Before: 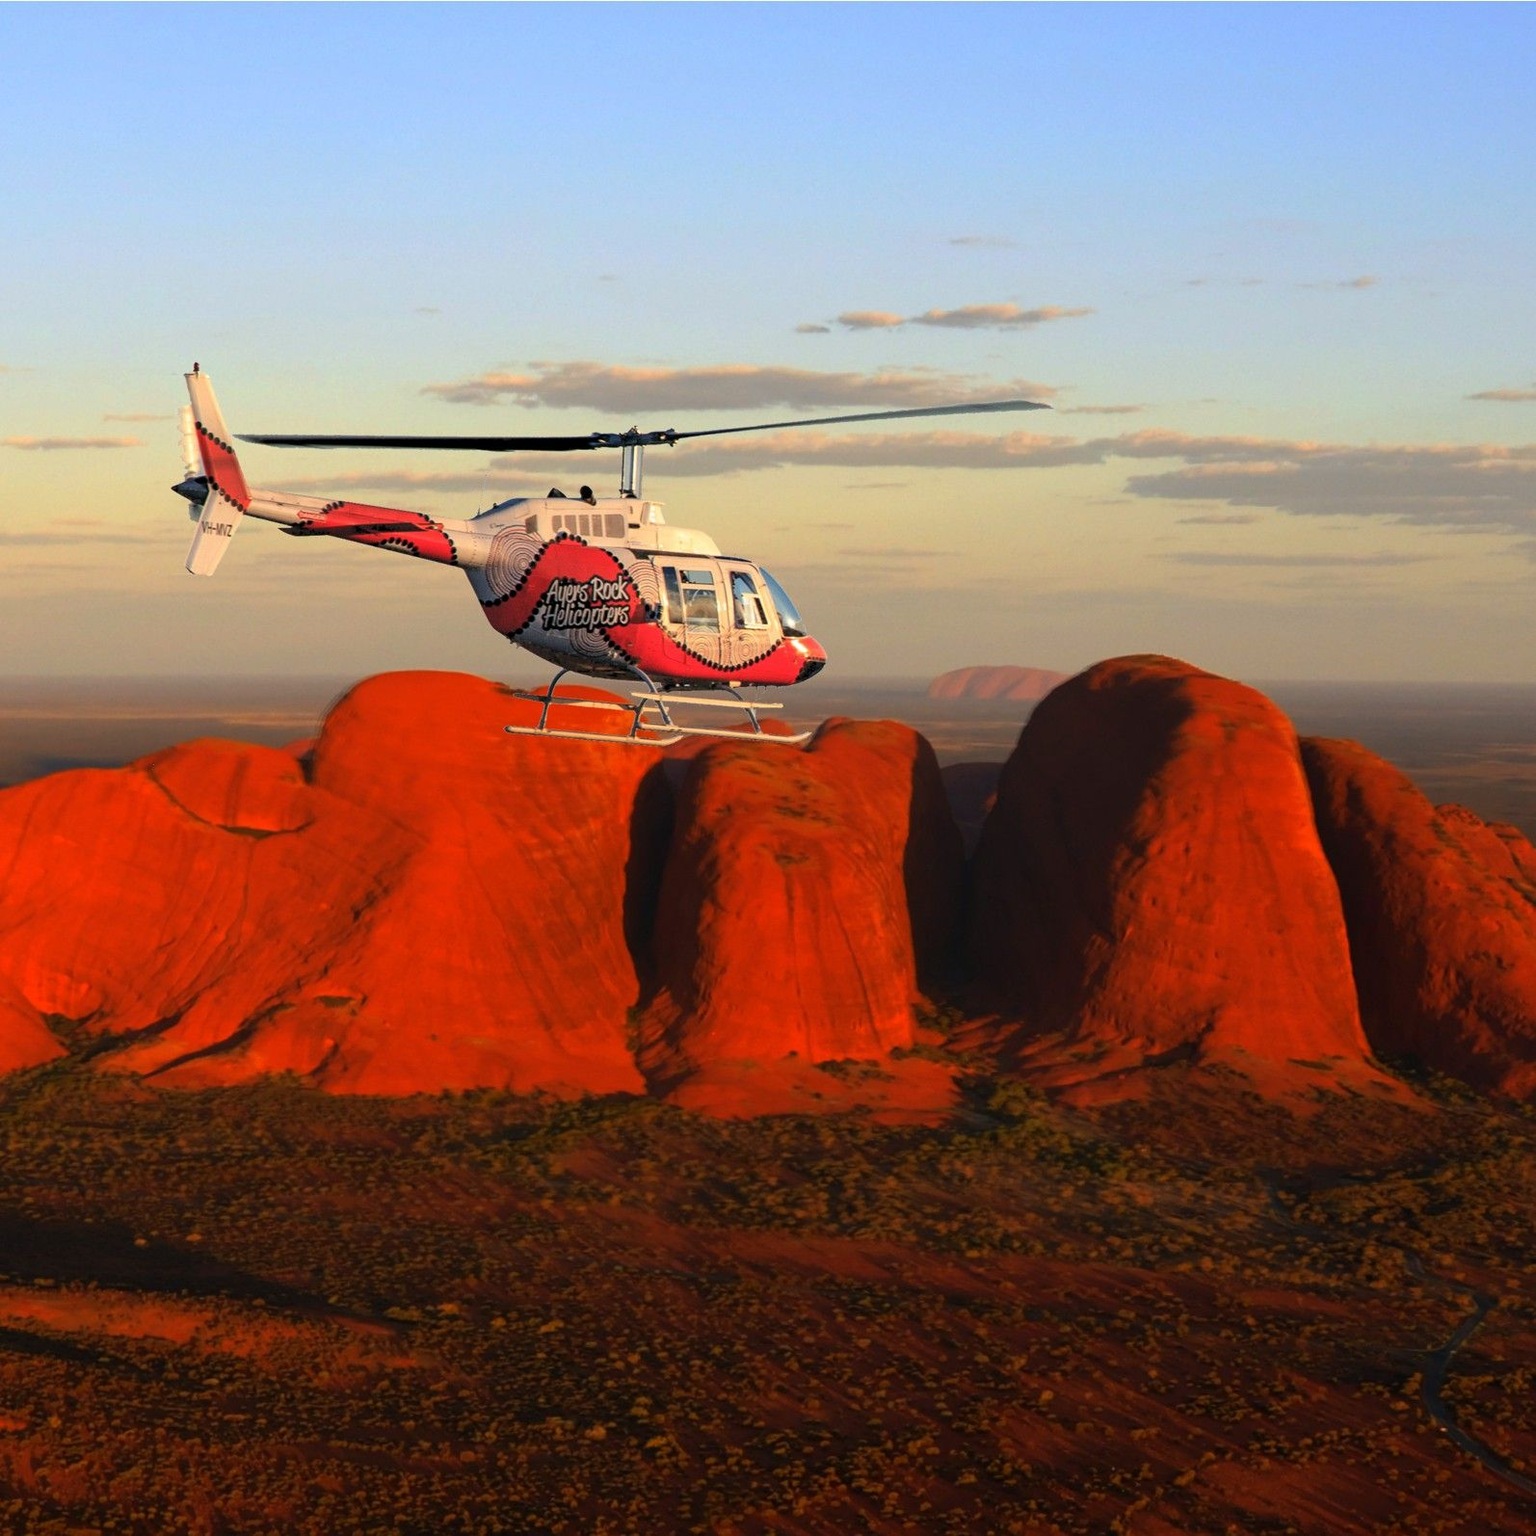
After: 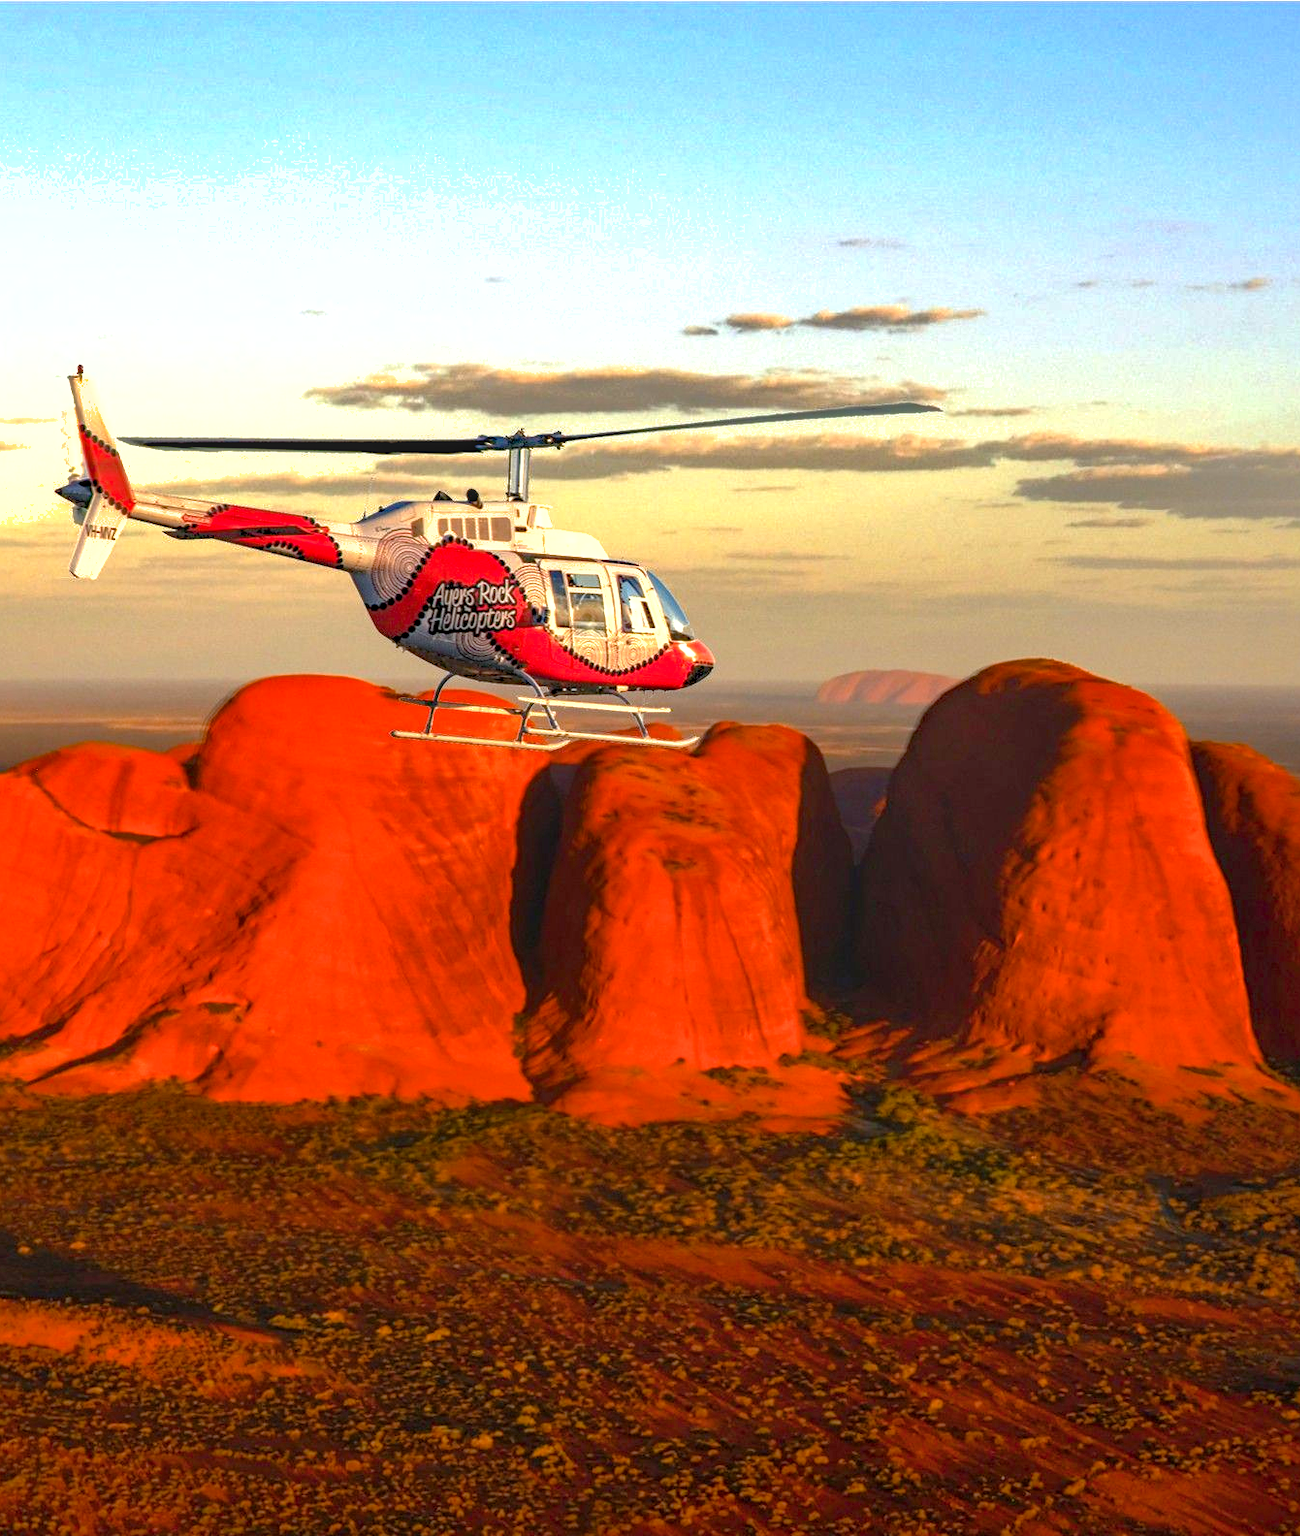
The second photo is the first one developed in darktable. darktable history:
exposure: black level correction 0, exposure 0.7 EV, compensate exposure bias true, compensate highlight preservation false
local contrast: on, module defaults
tone equalizer: -8 EV -0.55 EV
shadows and highlights: on, module defaults
crop: left 7.598%, right 7.873%
color balance rgb: perceptual saturation grading › global saturation 20%, perceptual saturation grading › highlights -25%, perceptual saturation grading › shadows 25%
haze removal: compatibility mode true, adaptive false
